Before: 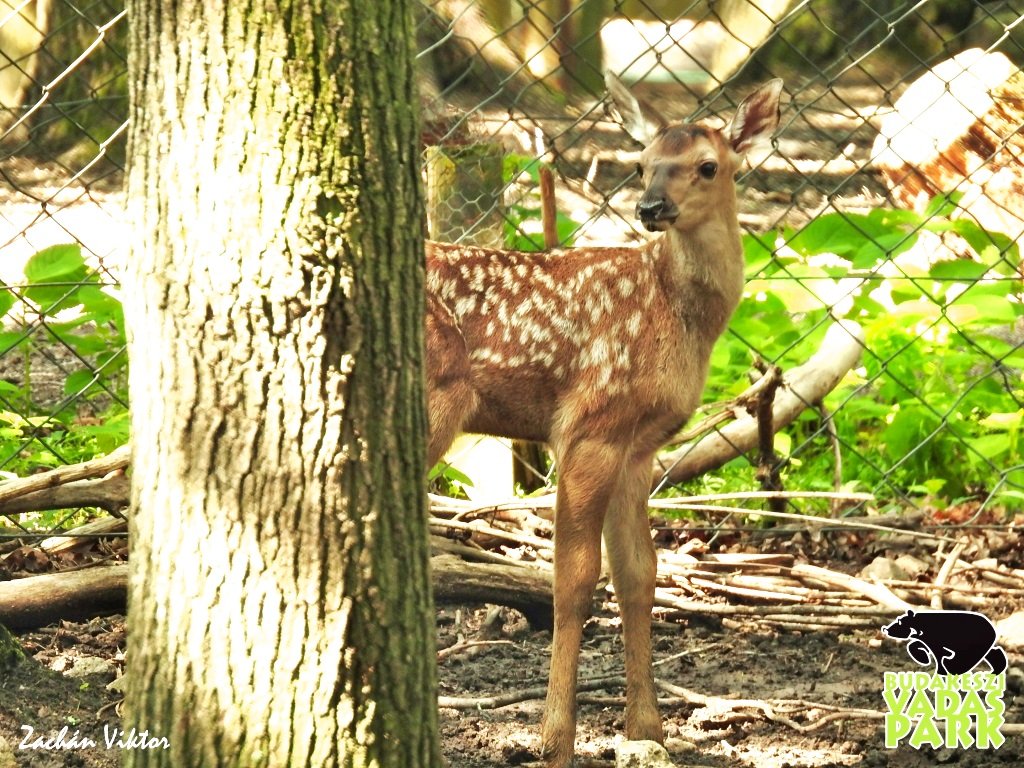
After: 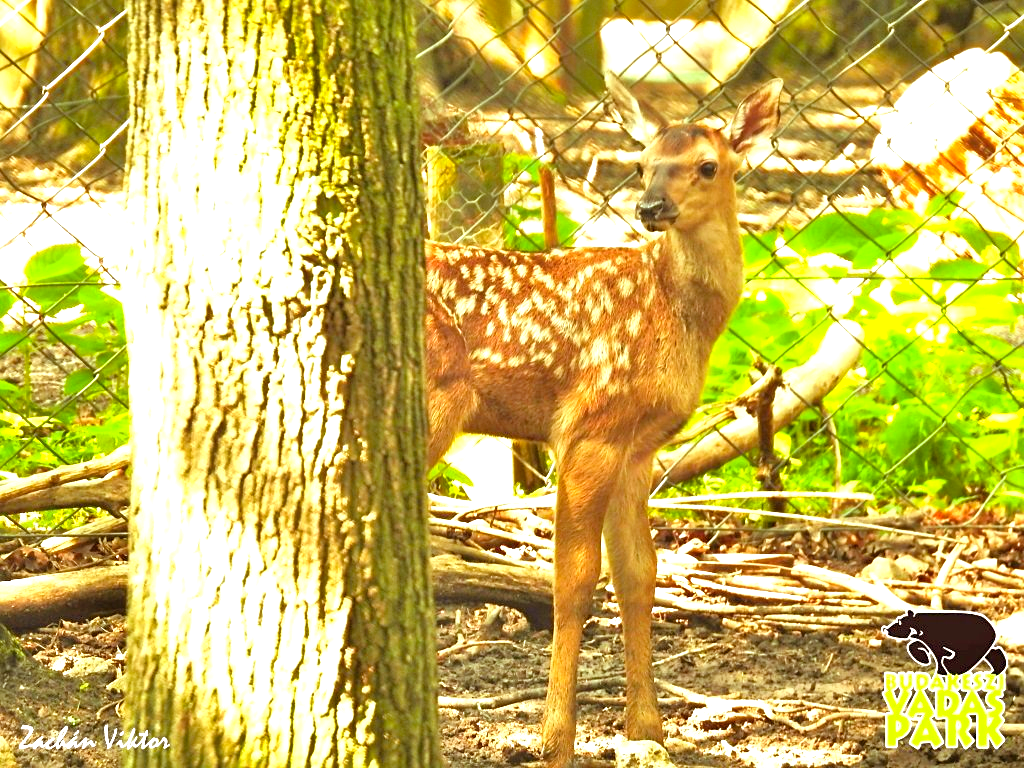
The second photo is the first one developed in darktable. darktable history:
tone equalizer: -8 EV -0.001 EV, -7 EV 0.005 EV, -6 EV -0.03 EV, -5 EV 0.021 EV, -4 EV -0.015 EV, -3 EV 0.011 EV, -2 EV -0.043 EV, -1 EV -0.309 EV, +0 EV -0.562 EV
sharpen: amount 0.204
exposure: black level correction 0, exposure 1.199 EV, compensate highlight preservation false
color balance rgb: power › luminance 9.979%, power › chroma 2.811%, power › hue 59.5°, linear chroma grading › shadows -9.299%, linear chroma grading › global chroma 20.142%, perceptual saturation grading › global saturation 0.859%
